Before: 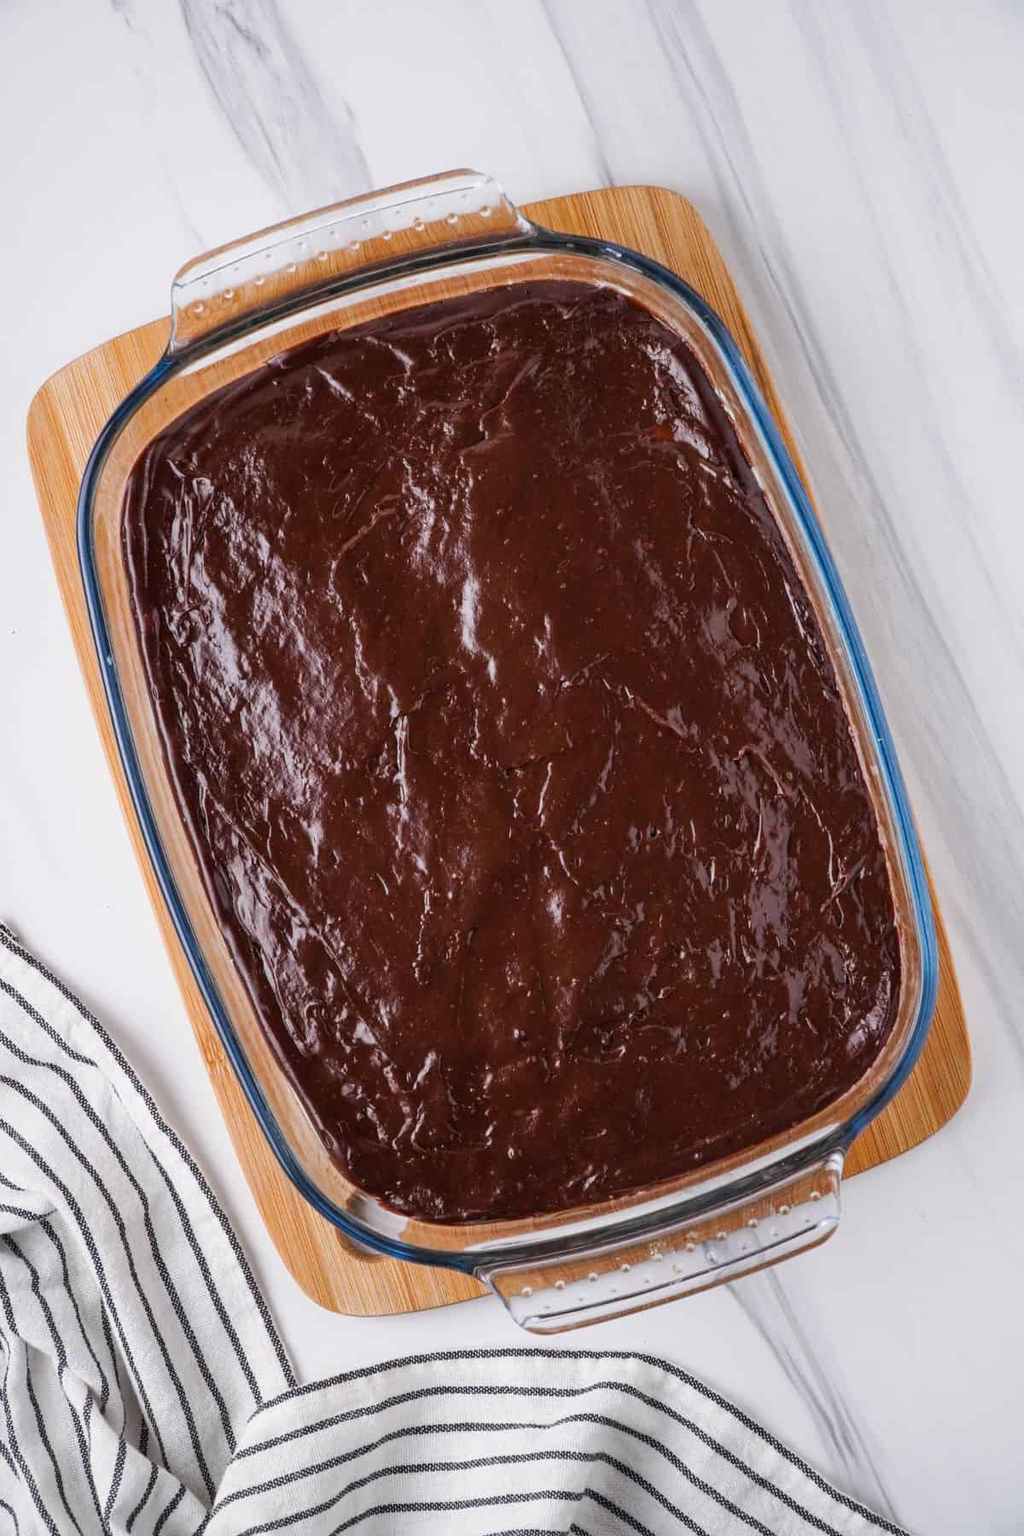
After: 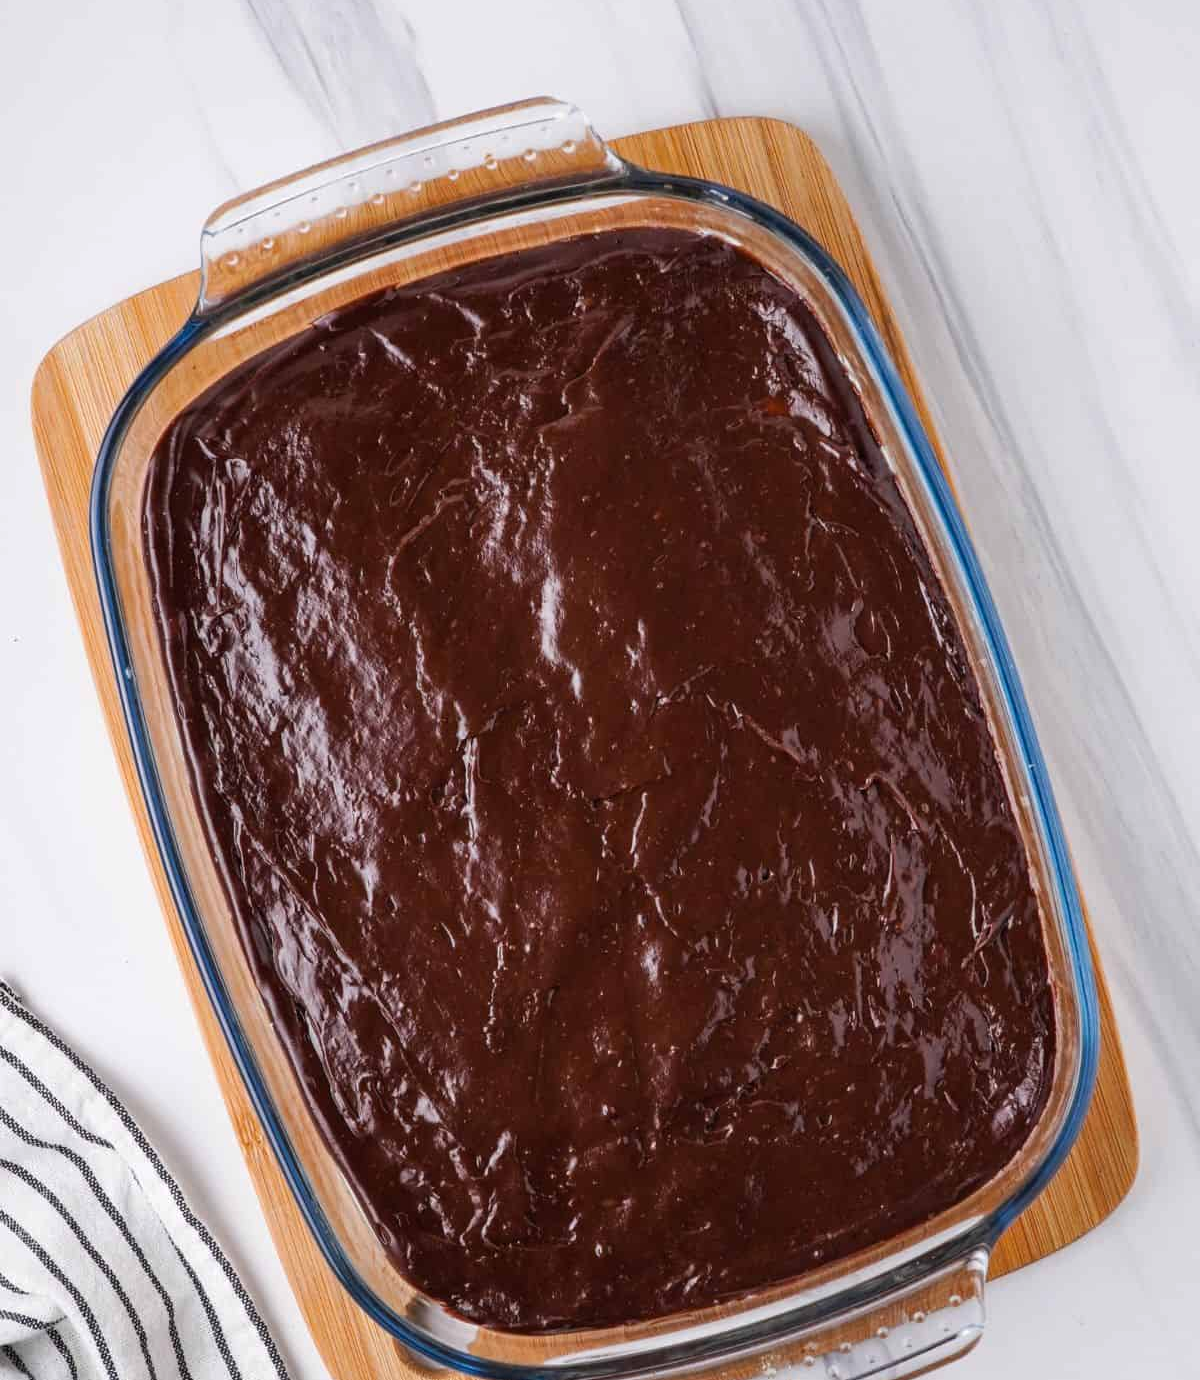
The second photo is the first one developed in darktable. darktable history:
crop: top 5.667%, bottom 17.637%
color balance rgb: perceptual saturation grading › global saturation 3.7%, global vibrance 5.56%, contrast 3.24%
